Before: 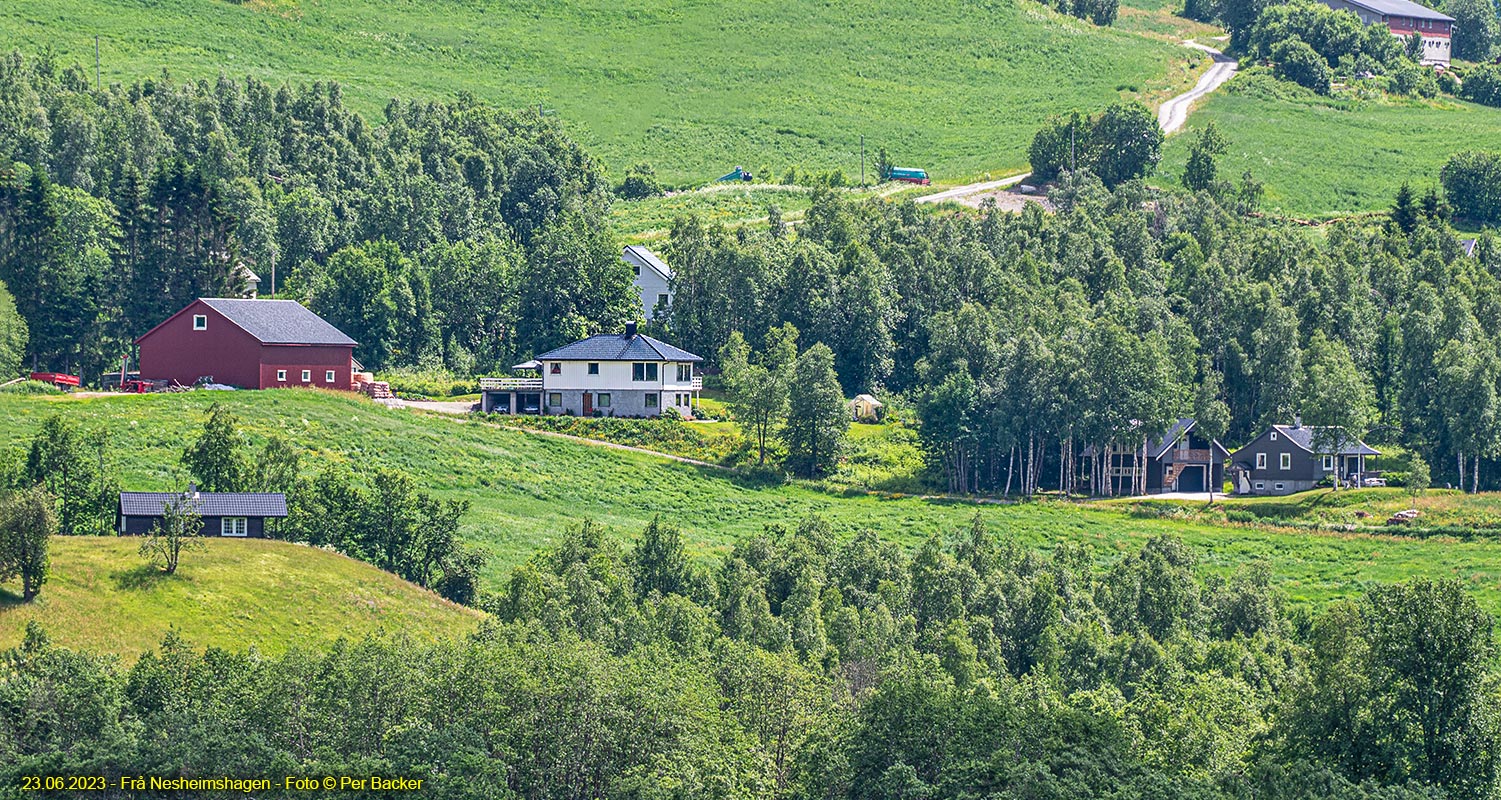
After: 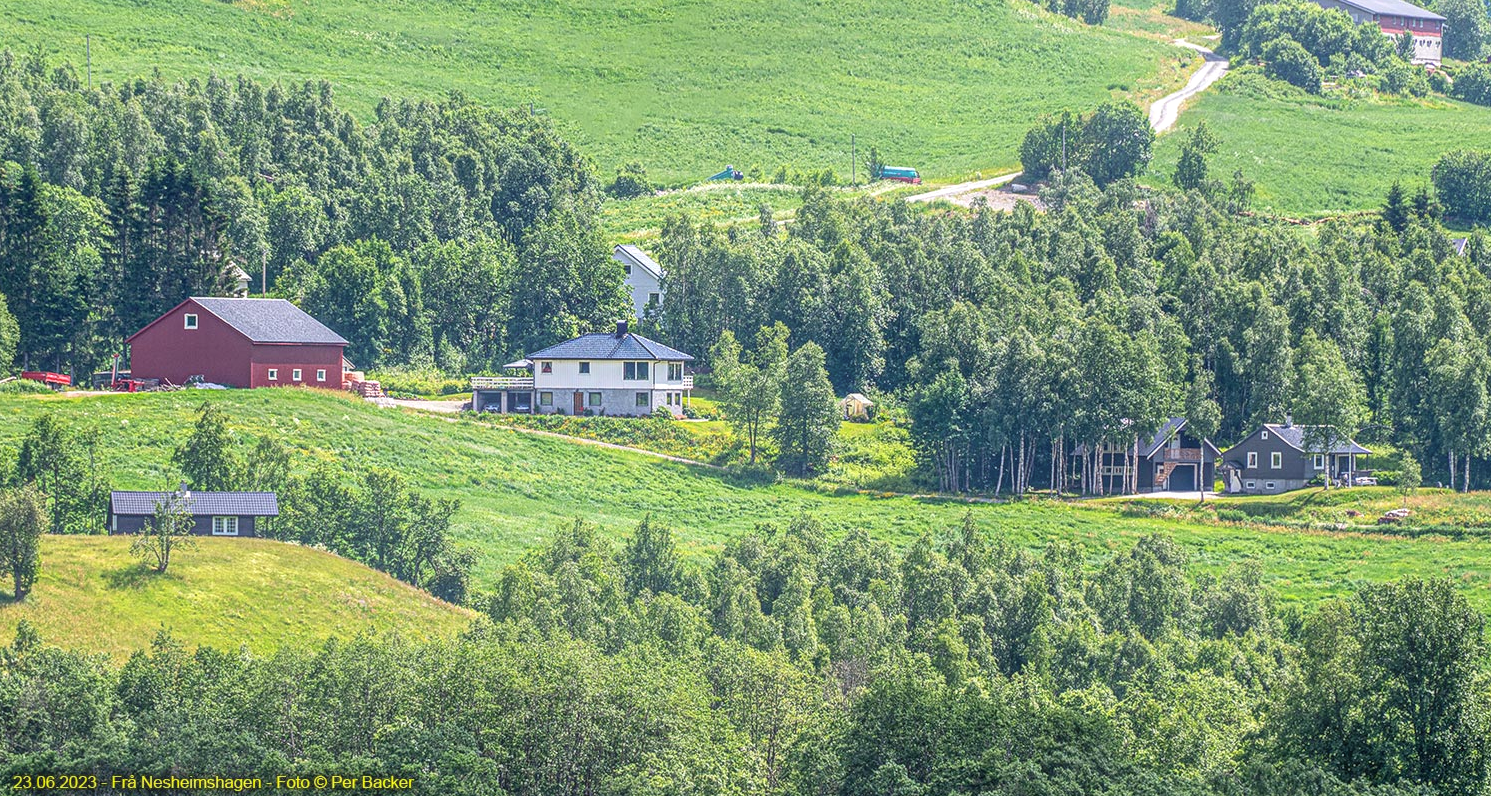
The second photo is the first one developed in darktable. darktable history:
local contrast: detail 130%
bloom: on, module defaults
crop and rotate: left 0.614%, top 0.179%, bottom 0.309%
